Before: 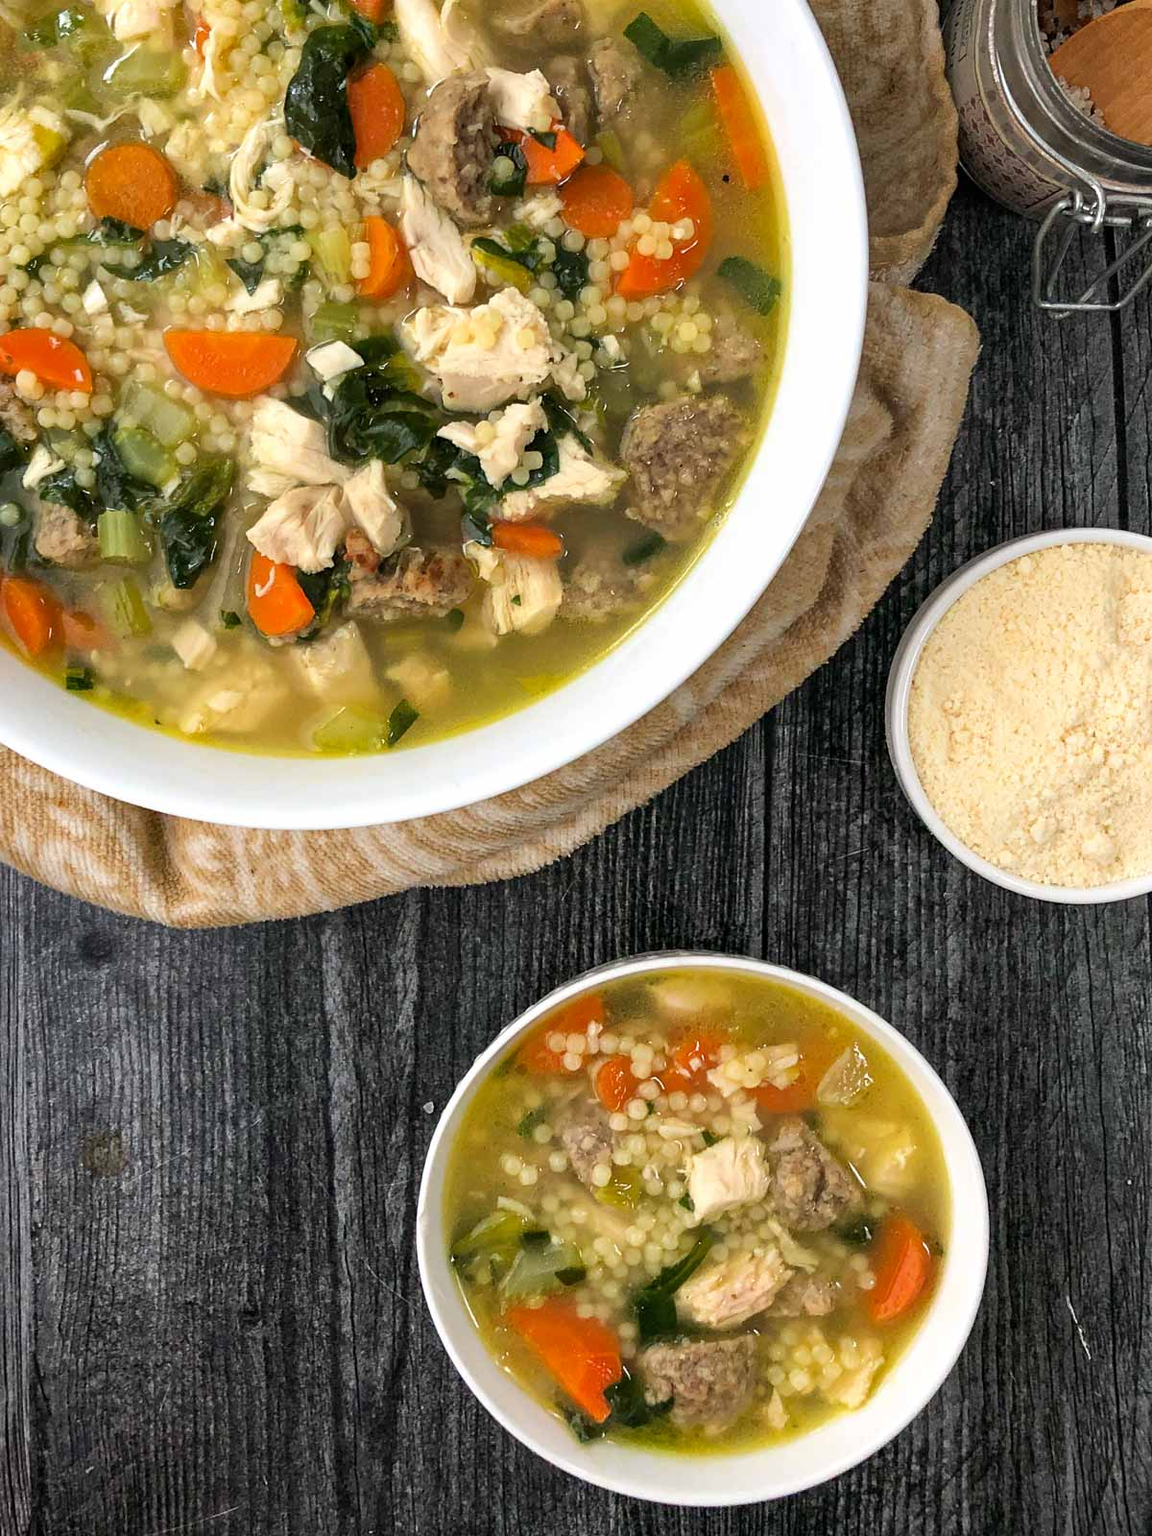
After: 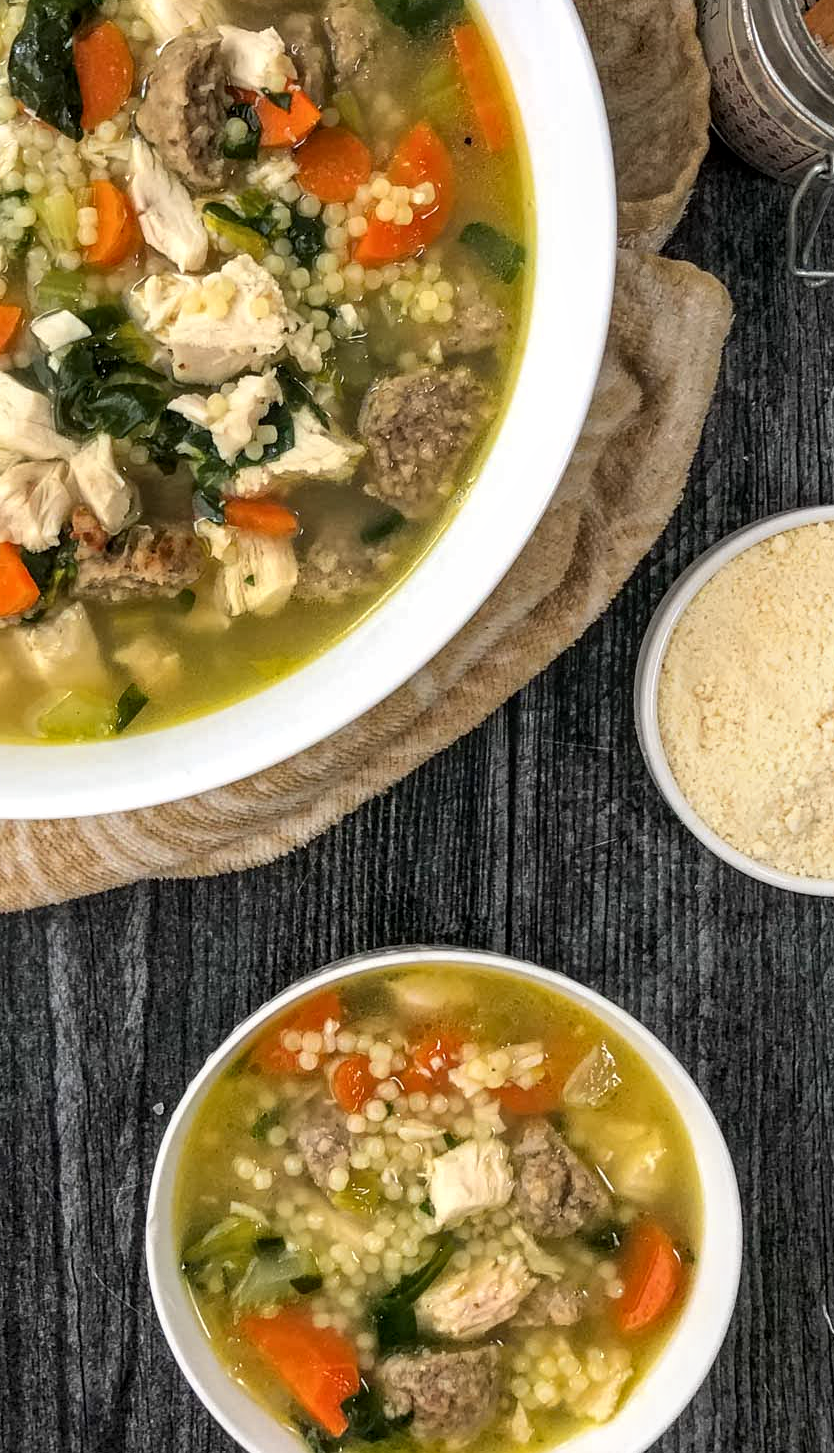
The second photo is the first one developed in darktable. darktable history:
contrast equalizer: y [[0.5 ×6], [0.5 ×6], [0.5 ×6], [0 ×6], [0, 0, 0, 0.581, 0.011, 0]]
crop and rotate: left 24.034%, top 2.838%, right 6.406%, bottom 6.299%
local contrast: on, module defaults
